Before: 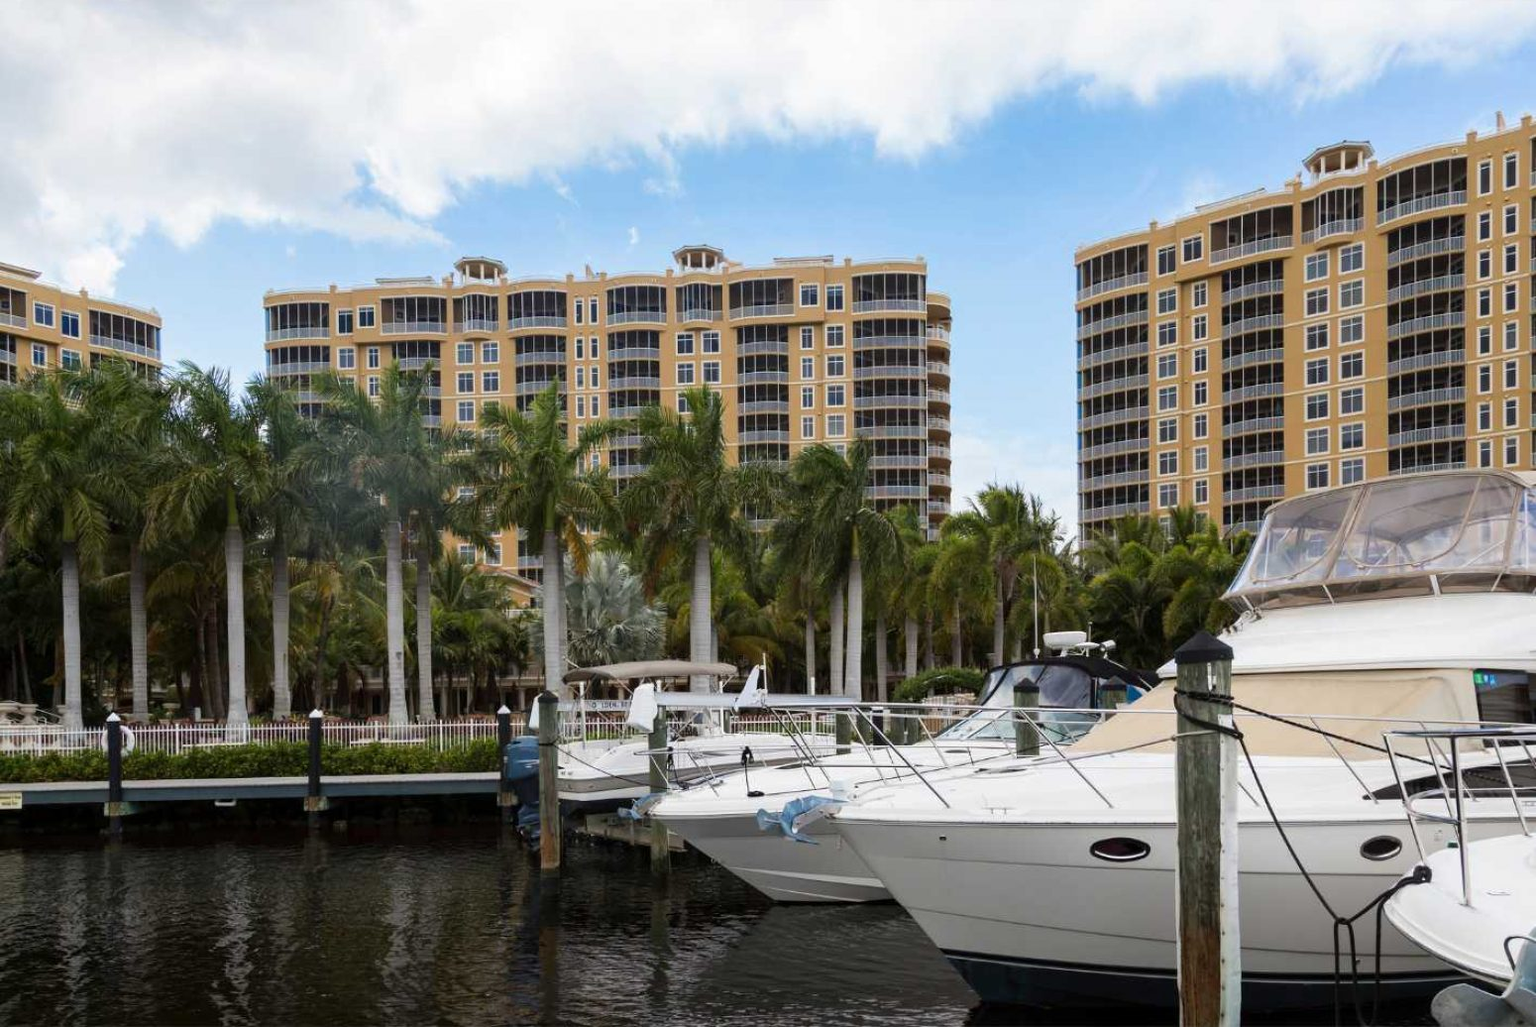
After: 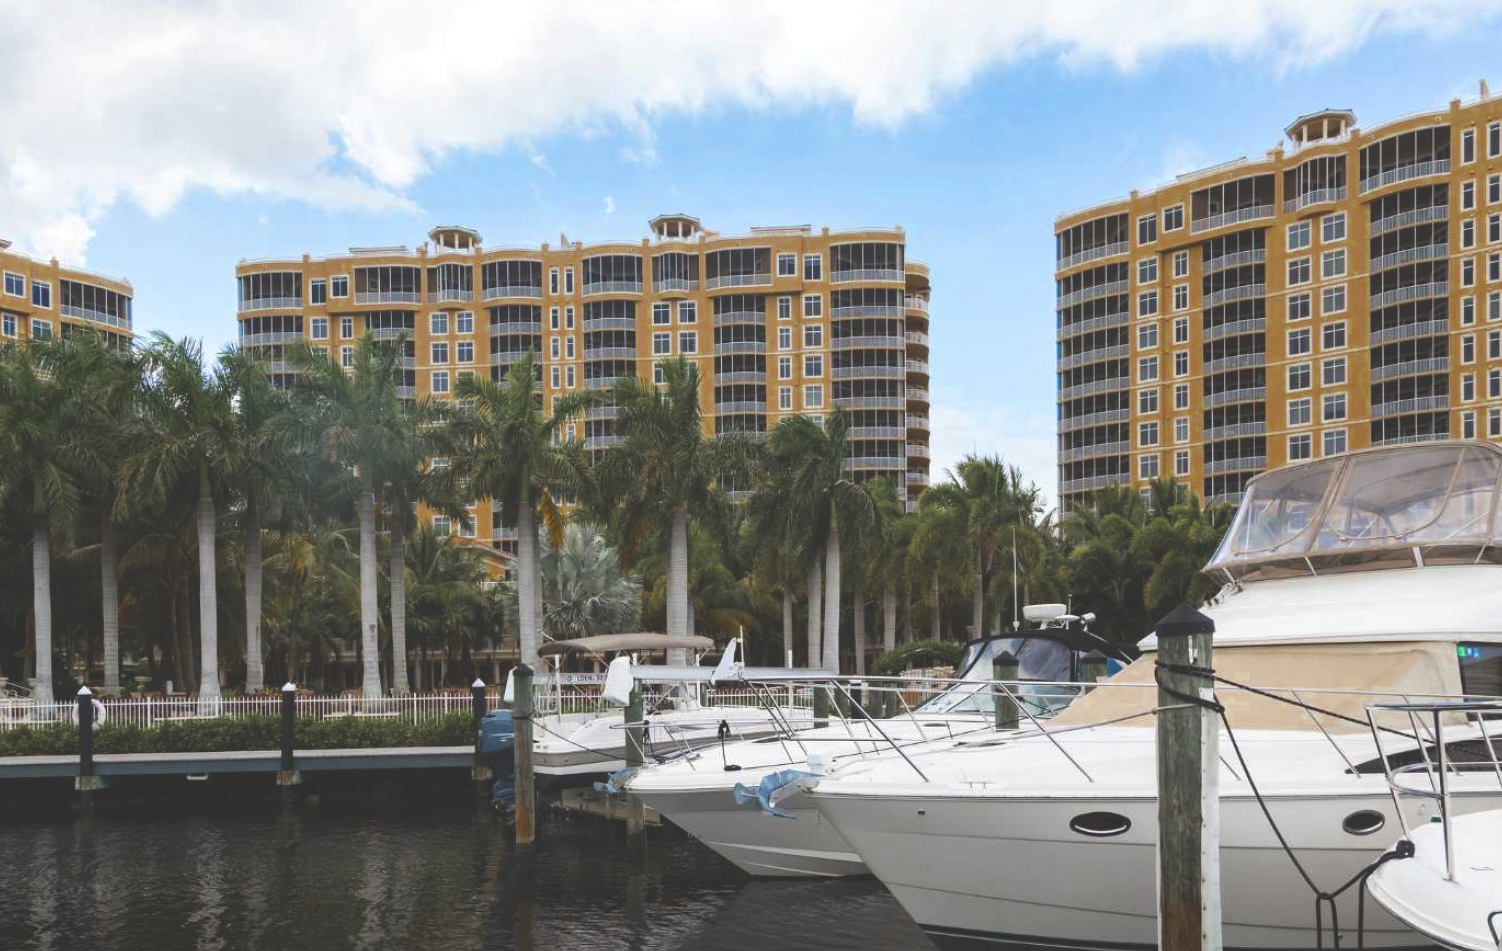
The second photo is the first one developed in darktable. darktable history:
crop: left 1.964%, top 3.251%, right 1.122%, bottom 4.933%
exposure: black level correction -0.028, compensate highlight preservation false
levels: levels [0, 0.492, 0.984]
color zones: curves: ch0 [(0.11, 0.396) (0.195, 0.36) (0.25, 0.5) (0.303, 0.412) (0.357, 0.544) (0.75, 0.5) (0.967, 0.328)]; ch1 [(0, 0.468) (0.112, 0.512) (0.202, 0.6) (0.25, 0.5) (0.307, 0.352) (0.357, 0.544) (0.75, 0.5) (0.963, 0.524)]
